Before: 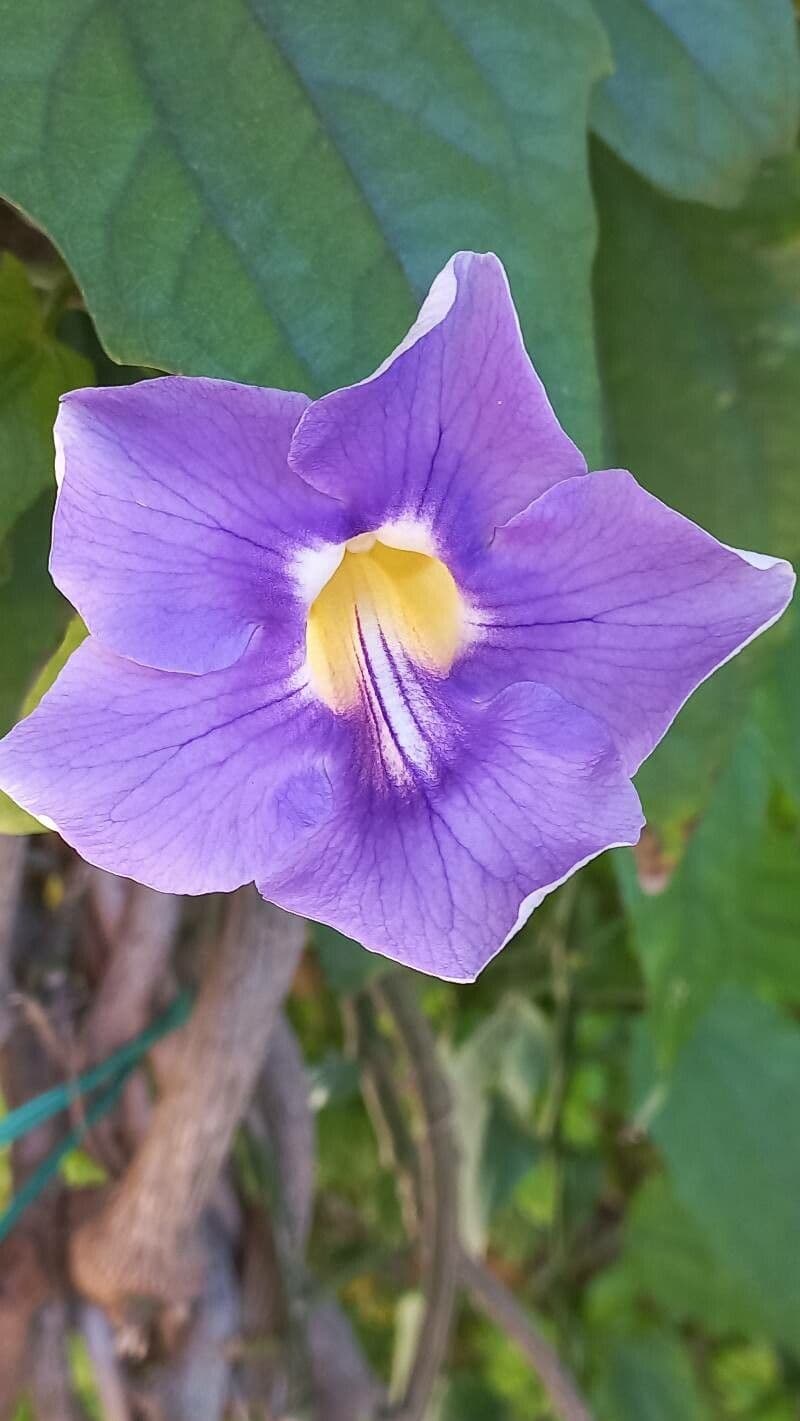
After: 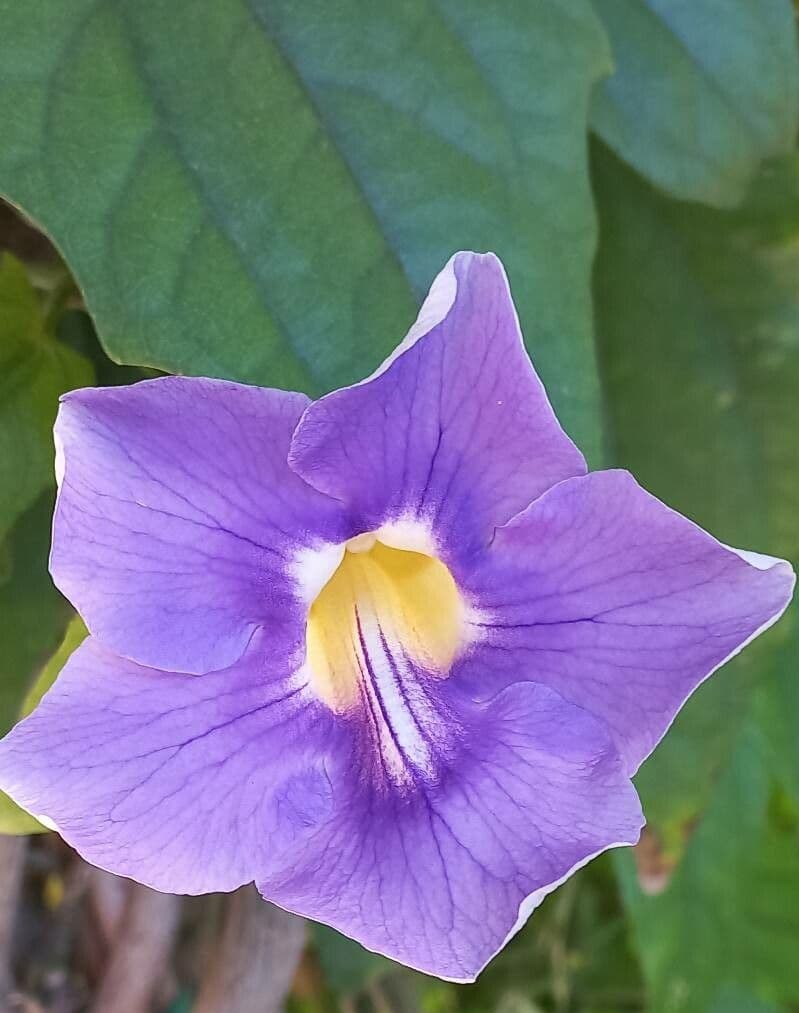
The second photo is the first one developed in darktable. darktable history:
crop: right 0%, bottom 28.669%
